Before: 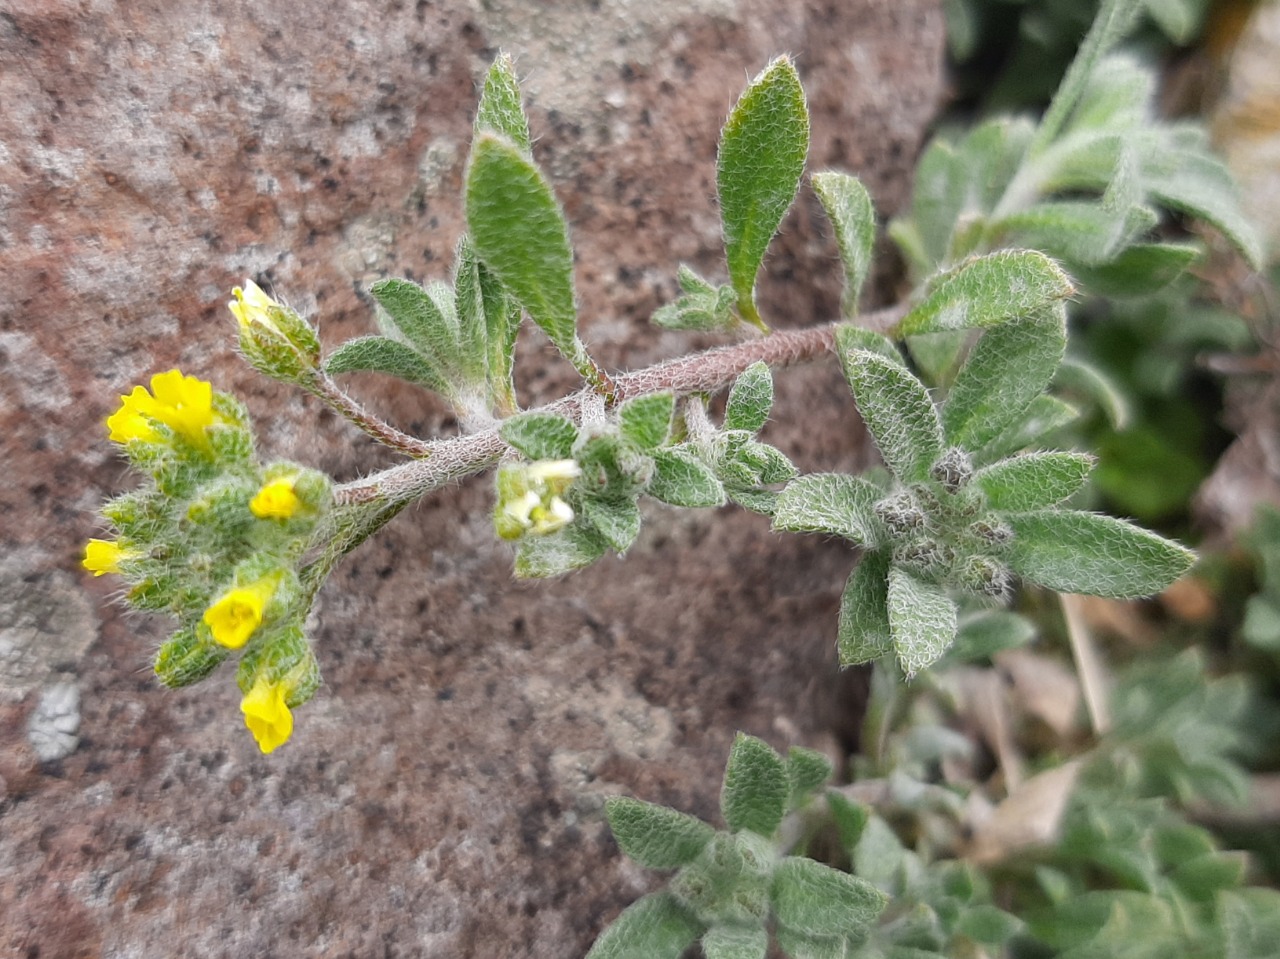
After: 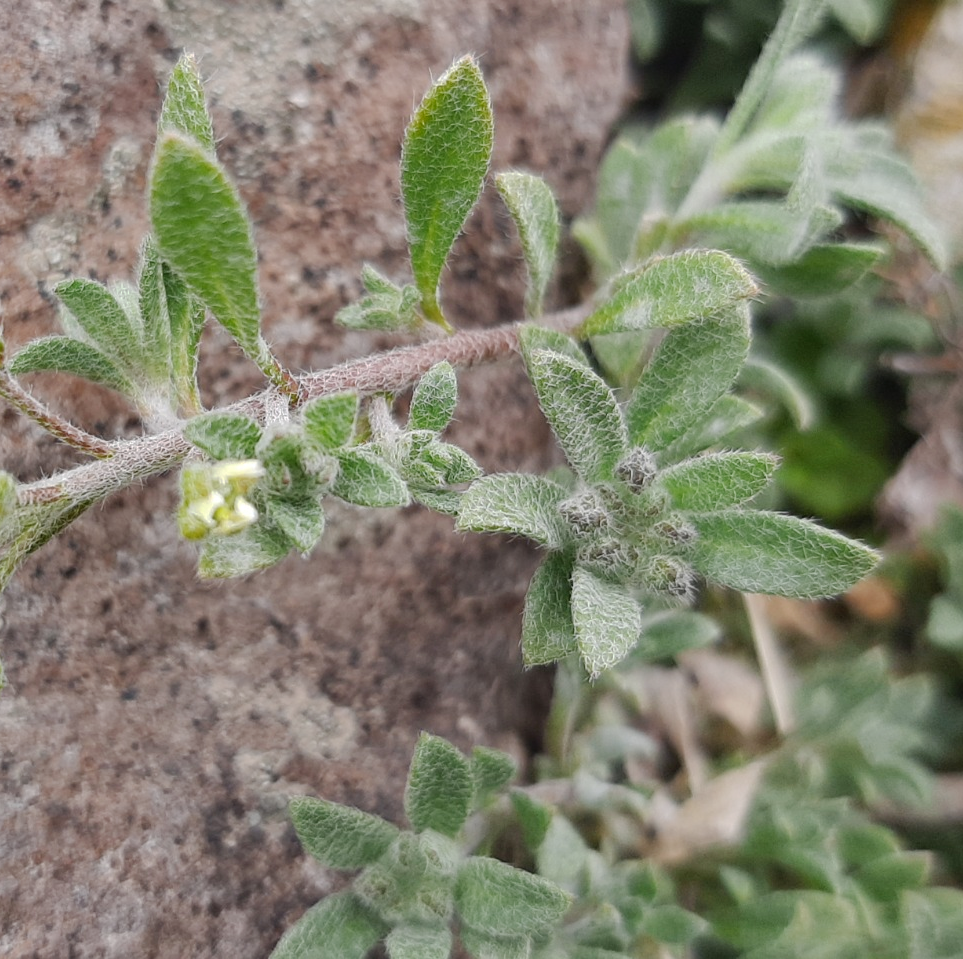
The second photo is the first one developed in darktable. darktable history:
shadows and highlights: shadows 52.51, soften with gaussian
crop and rotate: left 24.709%
base curve: curves: ch0 [(0, 0) (0.235, 0.266) (0.503, 0.496) (0.786, 0.72) (1, 1)], preserve colors none
